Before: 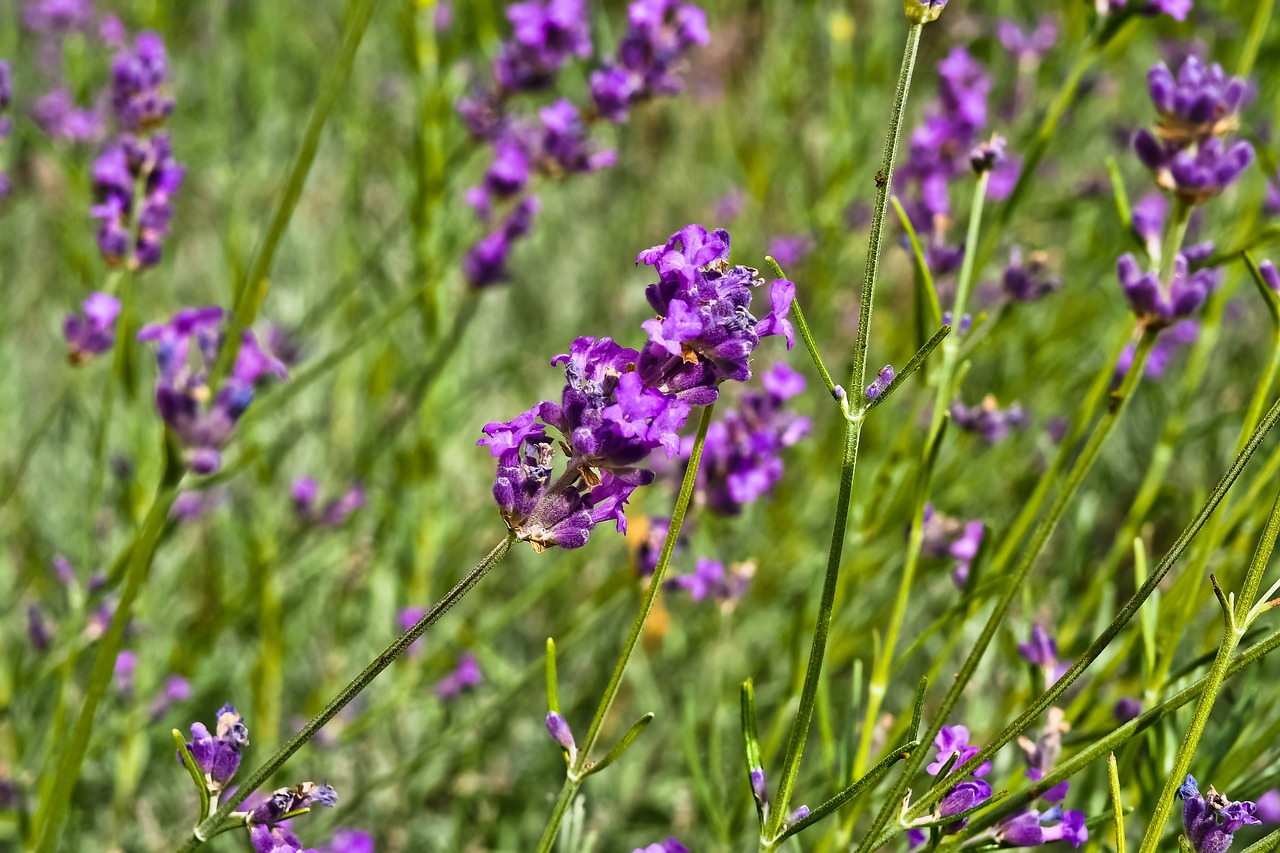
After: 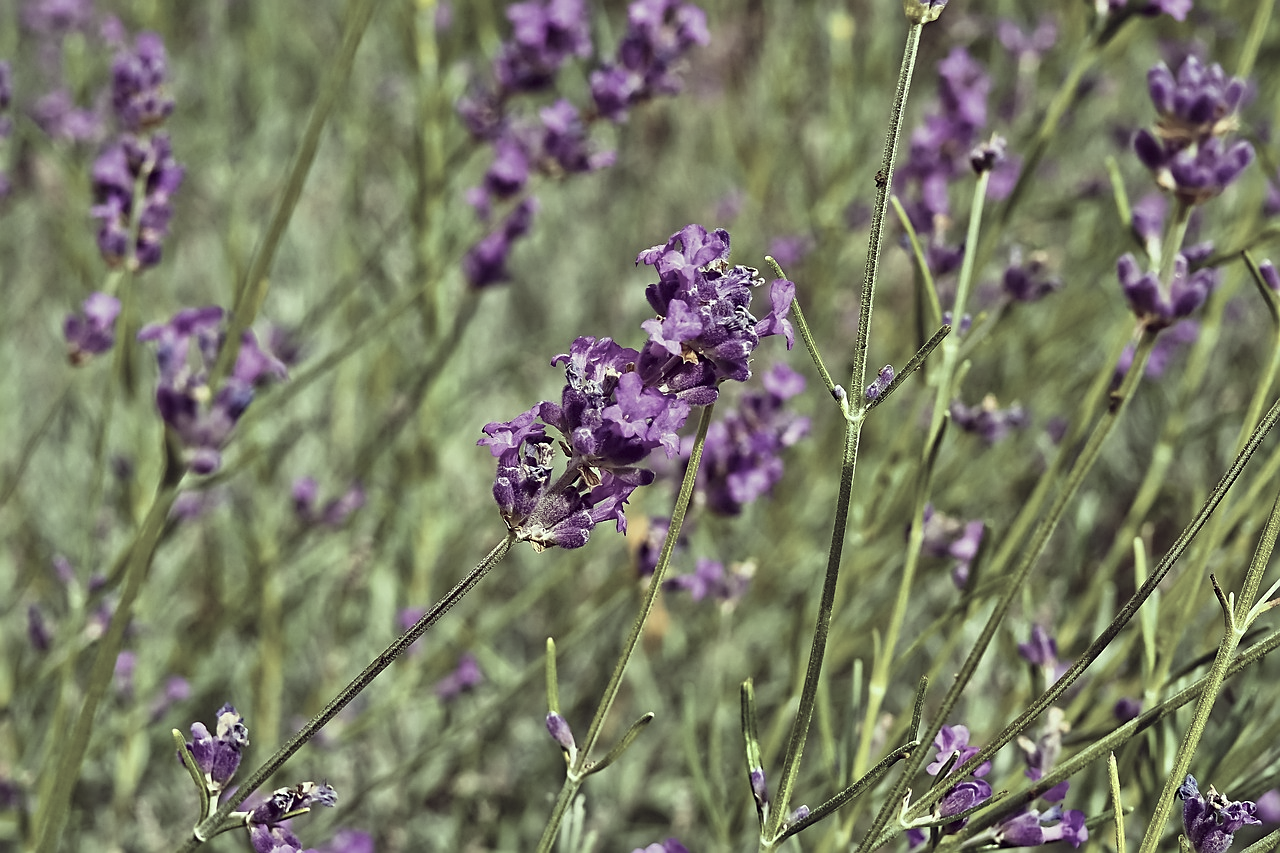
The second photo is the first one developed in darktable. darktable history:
exposure: exposure -0.064 EV, compensate highlight preservation false
sharpen: on, module defaults
color correction: highlights a* -20.17, highlights b* 20.27, shadows a* 20.03, shadows b* -20.46, saturation 0.43
